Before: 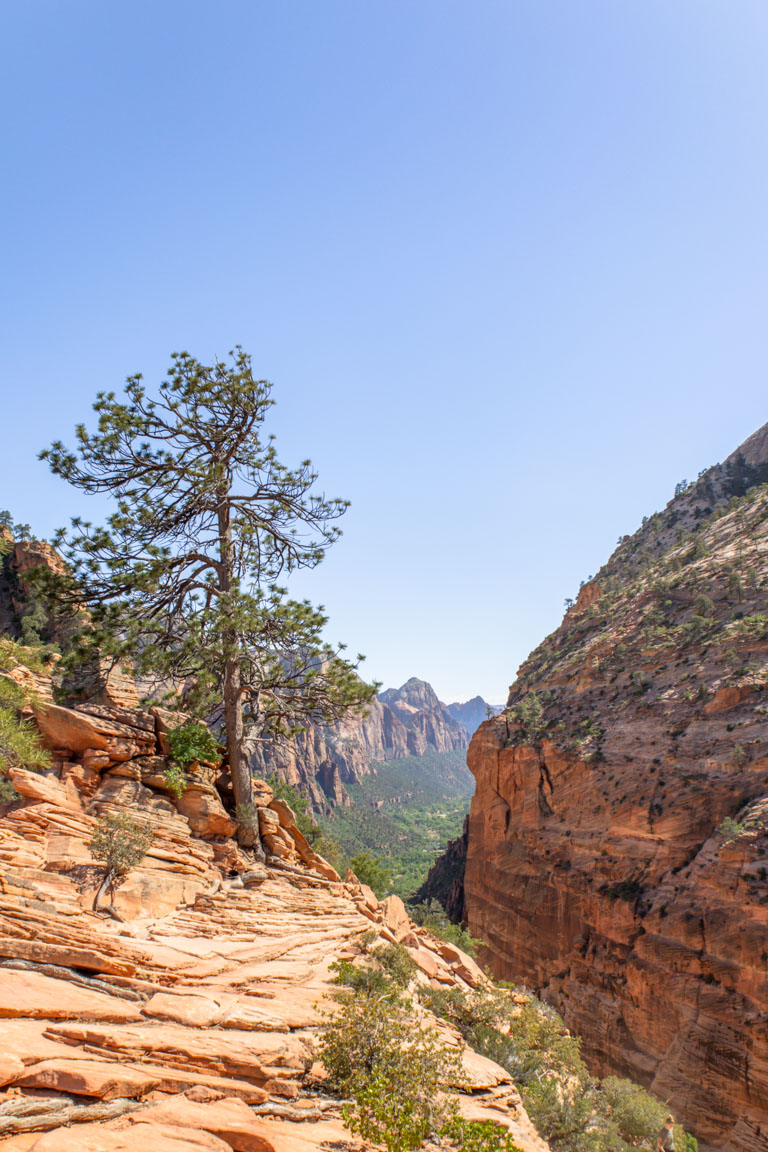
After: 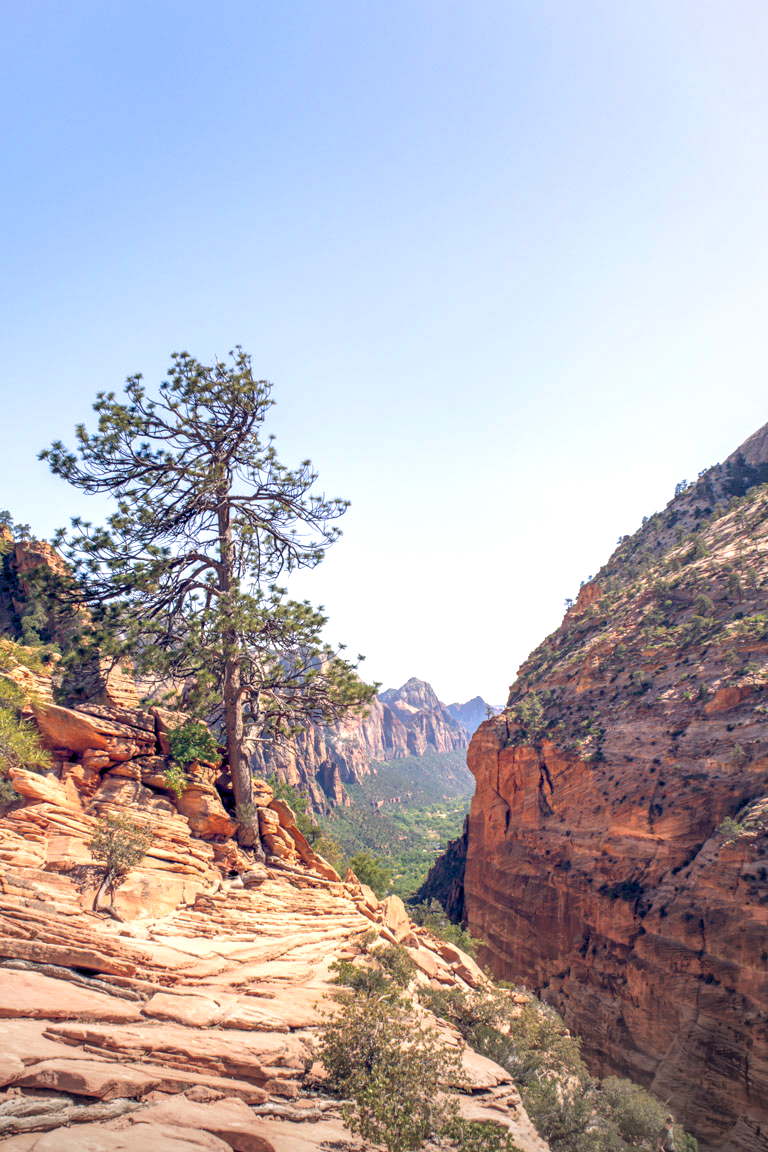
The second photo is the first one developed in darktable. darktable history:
exposure: exposure -0.116 EV, compensate highlight preservation false
color balance rgb: highlights gain › chroma 3.155%, highlights gain › hue 56.11°, global offset › luminance -0.282%, global offset › chroma 0.303%, global offset › hue 259.42°, perceptual saturation grading › global saturation 0.023%, perceptual brilliance grading › global brilliance 20.162%
vignetting: fall-off radius 61.18%, center (-0.066, -0.316)
